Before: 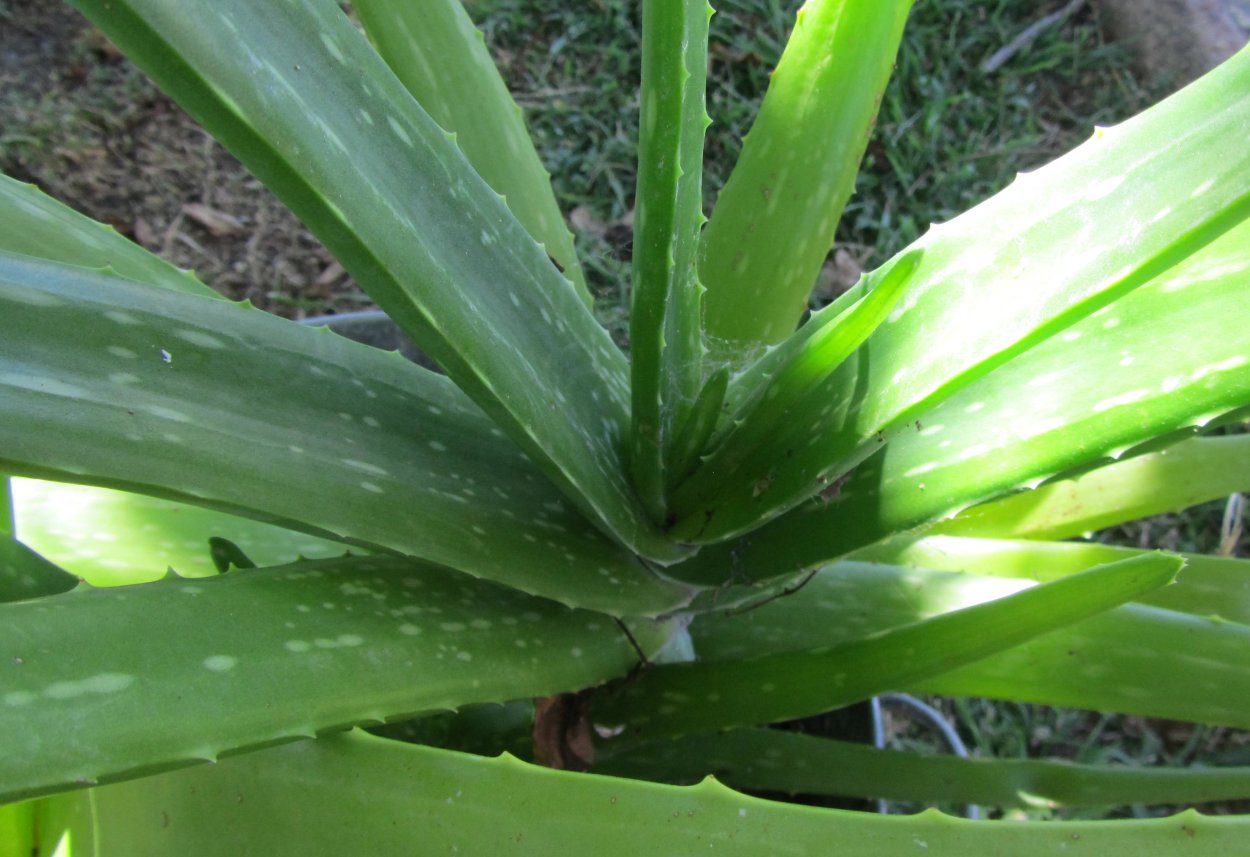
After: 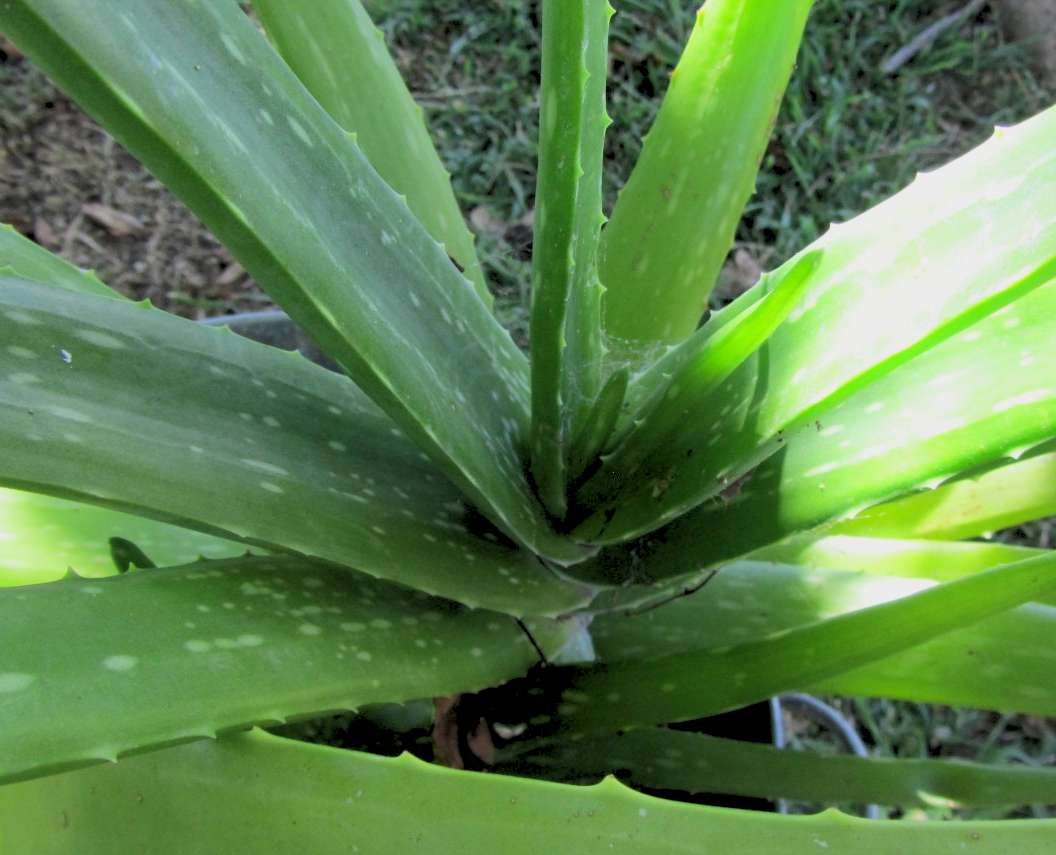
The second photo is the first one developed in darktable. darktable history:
tone curve: curves: ch0 [(0, 0) (0.339, 0.306) (0.687, 0.706) (1, 1)], color space Lab, linked channels, preserve colors none
crop: left 8.026%, right 7.374%
rgb levels: preserve colors sum RGB, levels [[0.038, 0.433, 0.934], [0, 0.5, 1], [0, 0.5, 1]]
